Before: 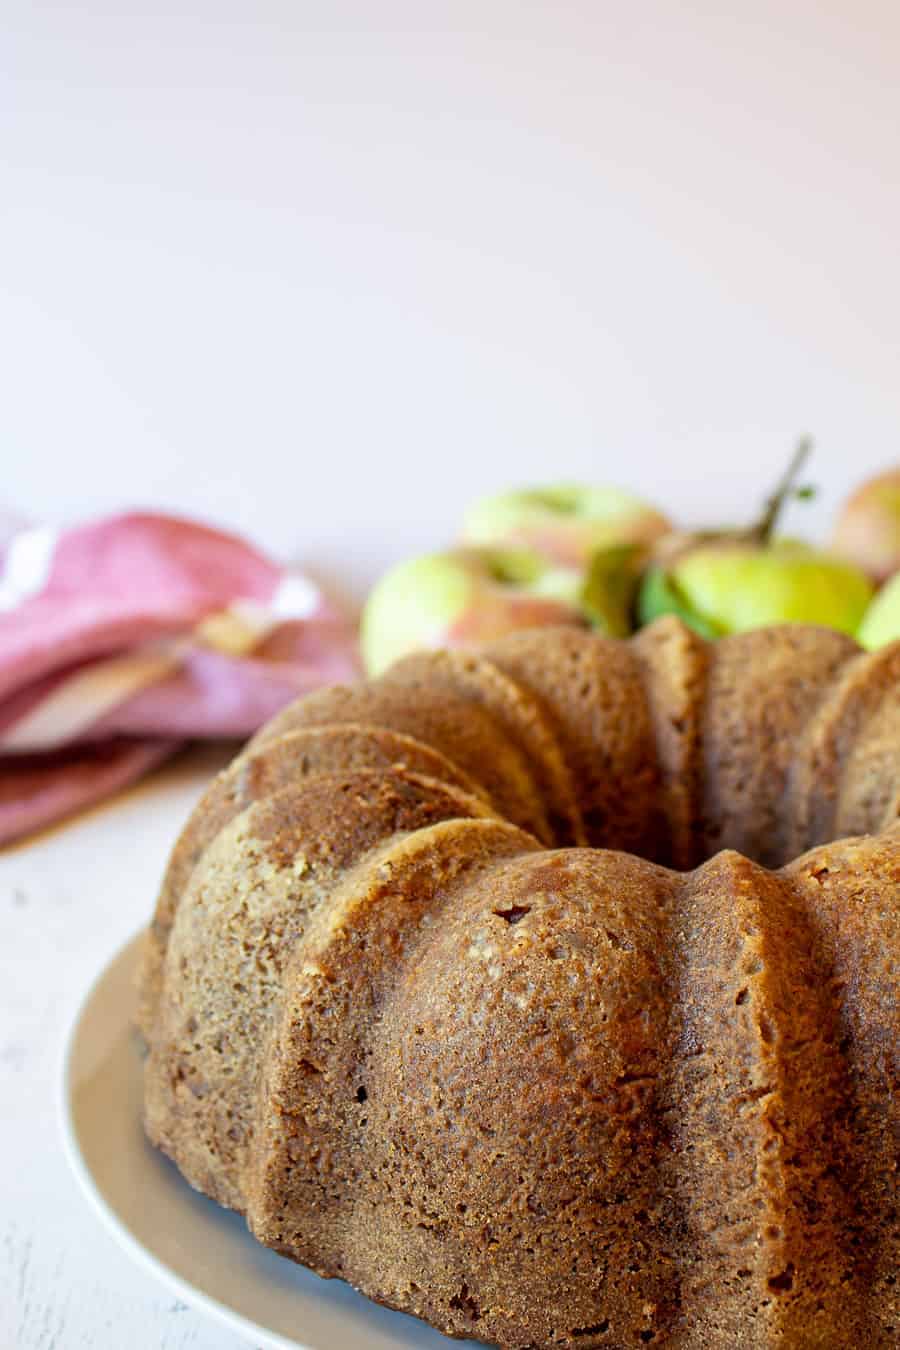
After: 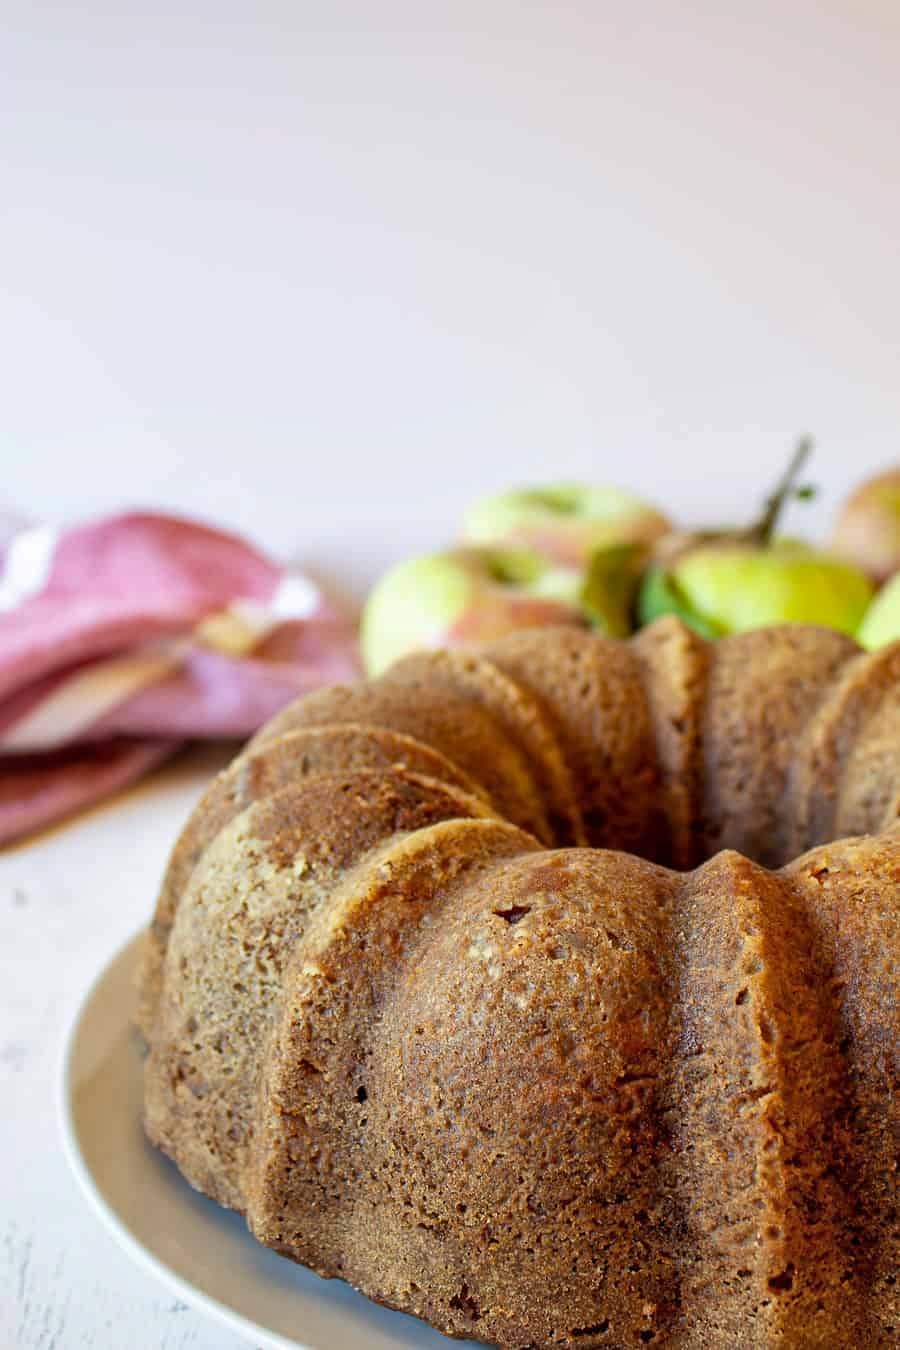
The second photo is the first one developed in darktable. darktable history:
shadows and highlights: shadows 36, highlights -34.76, soften with gaussian
